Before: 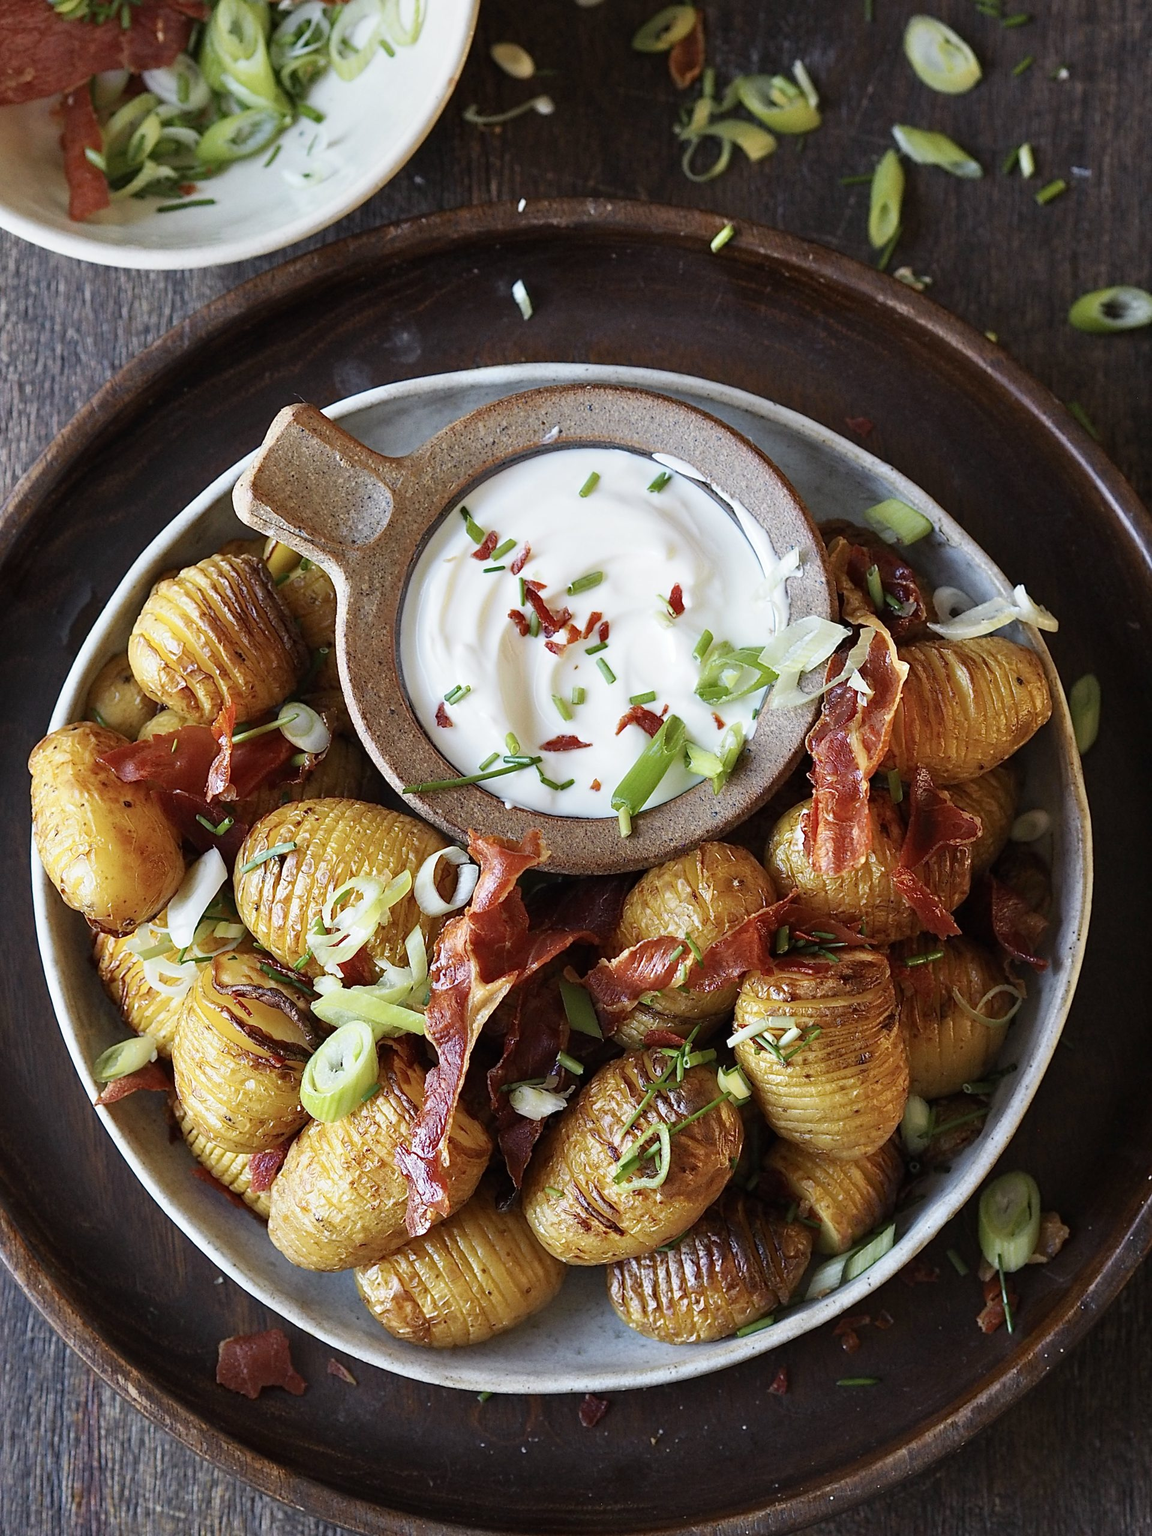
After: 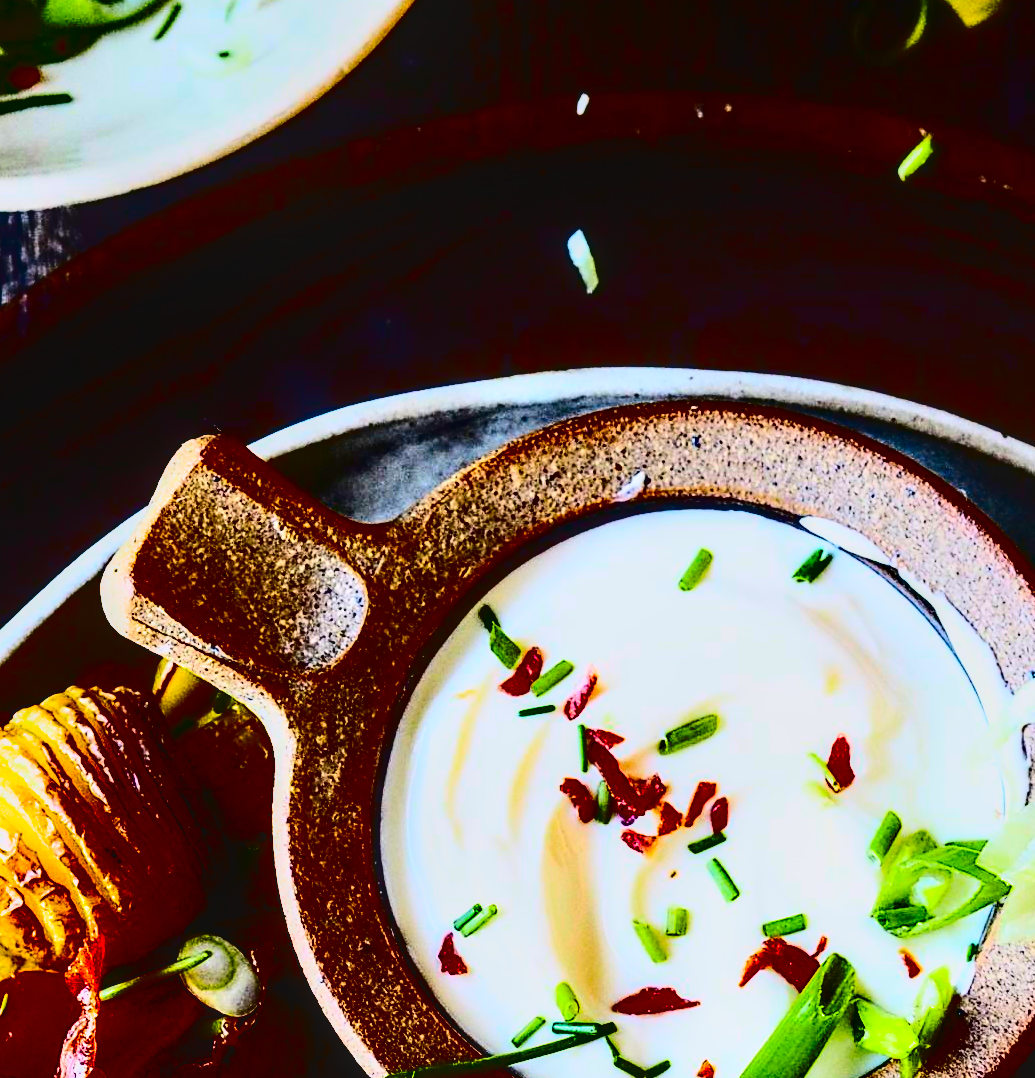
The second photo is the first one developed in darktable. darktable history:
contrast brightness saturation: contrast 0.759, brightness -0.983, saturation 0.995
color balance rgb: white fulcrum 0.091 EV, perceptual saturation grading › global saturation 42.839%, perceptual brilliance grading › highlights 8.744%, perceptual brilliance grading › mid-tones 3.547%, perceptual brilliance grading › shadows 2.38%, global vibrance 20%
exposure: compensate highlight preservation false
tone equalizer: on, module defaults
crop: left 14.964%, top 9.304%, right 31.084%, bottom 48.572%
local contrast: on, module defaults
filmic rgb: middle gray luminance 21.95%, black relative exposure -14.09 EV, white relative exposure 2.95 EV, target black luminance 0%, hardness 8.79, latitude 59.82%, contrast 1.206, highlights saturation mix 5.96%, shadows ↔ highlights balance 42.41%, color science v6 (2022), iterations of high-quality reconstruction 0
